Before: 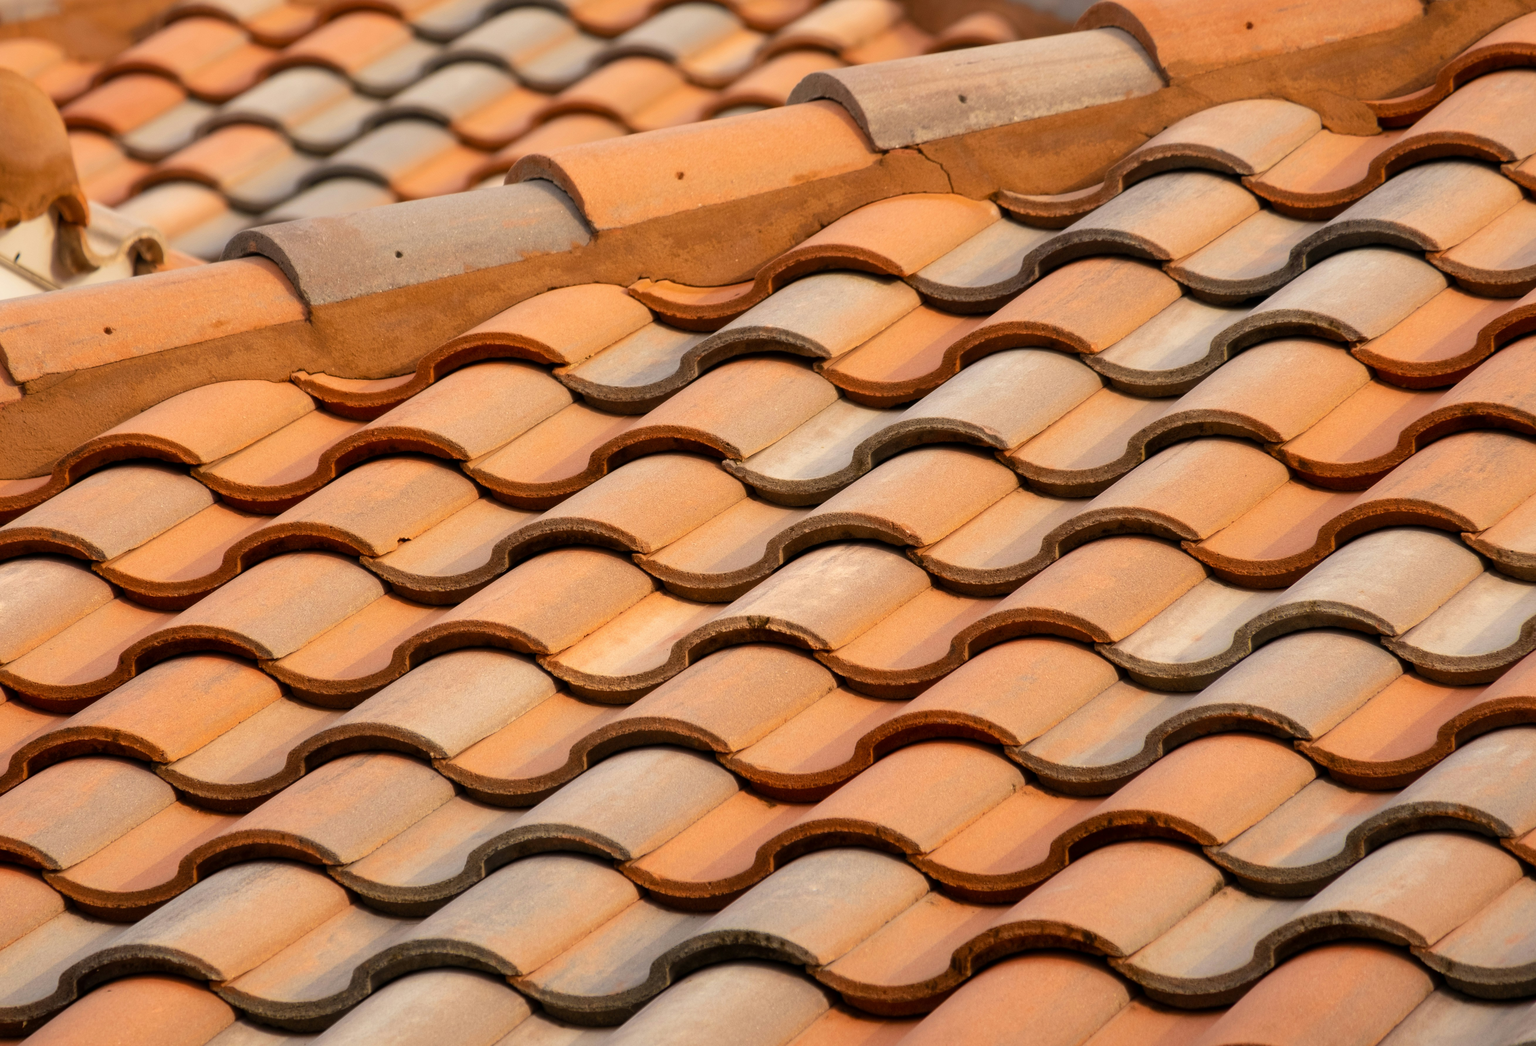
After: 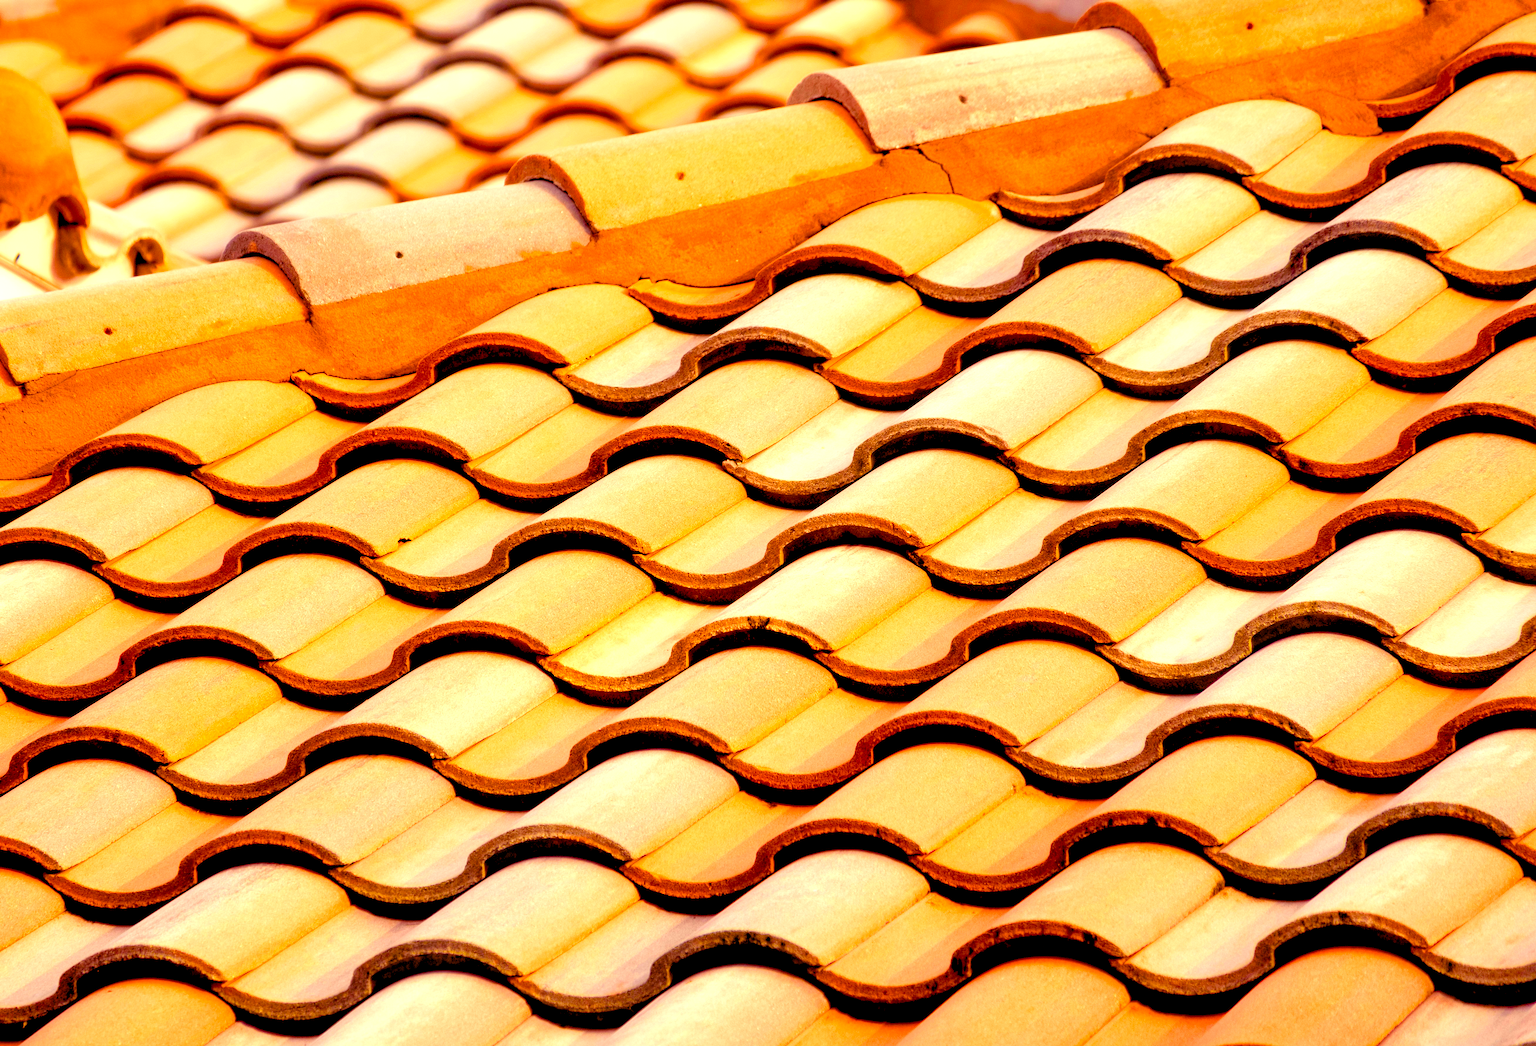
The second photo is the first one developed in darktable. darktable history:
local contrast: highlights 100%, shadows 100%, detail 120%, midtone range 0.2
color balance rgb: shadows lift › luminance -21.66%, shadows lift › chroma 8.98%, shadows lift › hue 283.37°, power › chroma 1.55%, power › hue 25.59°, highlights gain › luminance 6.08%, highlights gain › chroma 2.55%, highlights gain › hue 90°, global offset › luminance -0.87%, perceptual saturation grading › global saturation 27.49%, perceptual saturation grading › highlights -28.39%, perceptual saturation grading › mid-tones 15.22%, perceptual saturation grading › shadows 33.98%, perceptual brilliance grading › highlights 10%, perceptual brilliance grading › mid-tones 5%
levels: levels [0.036, 0.364, 0.827]
